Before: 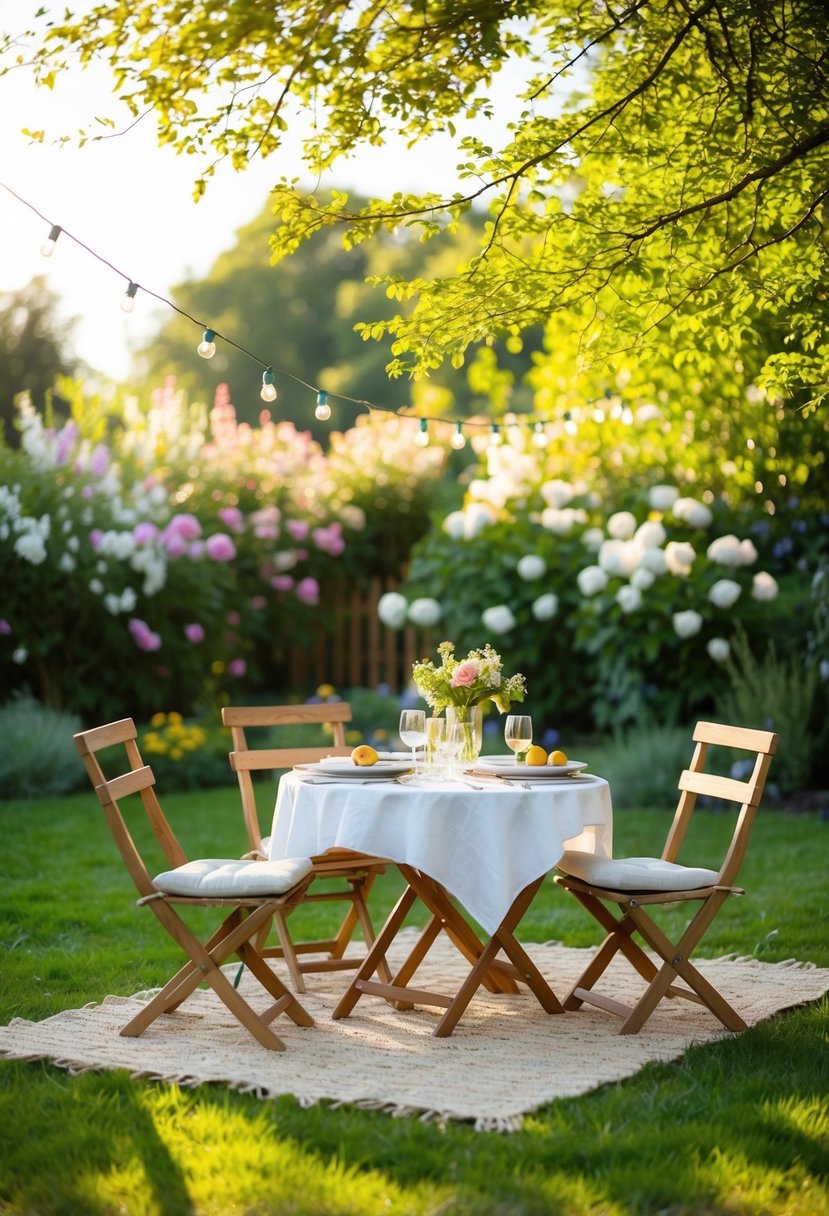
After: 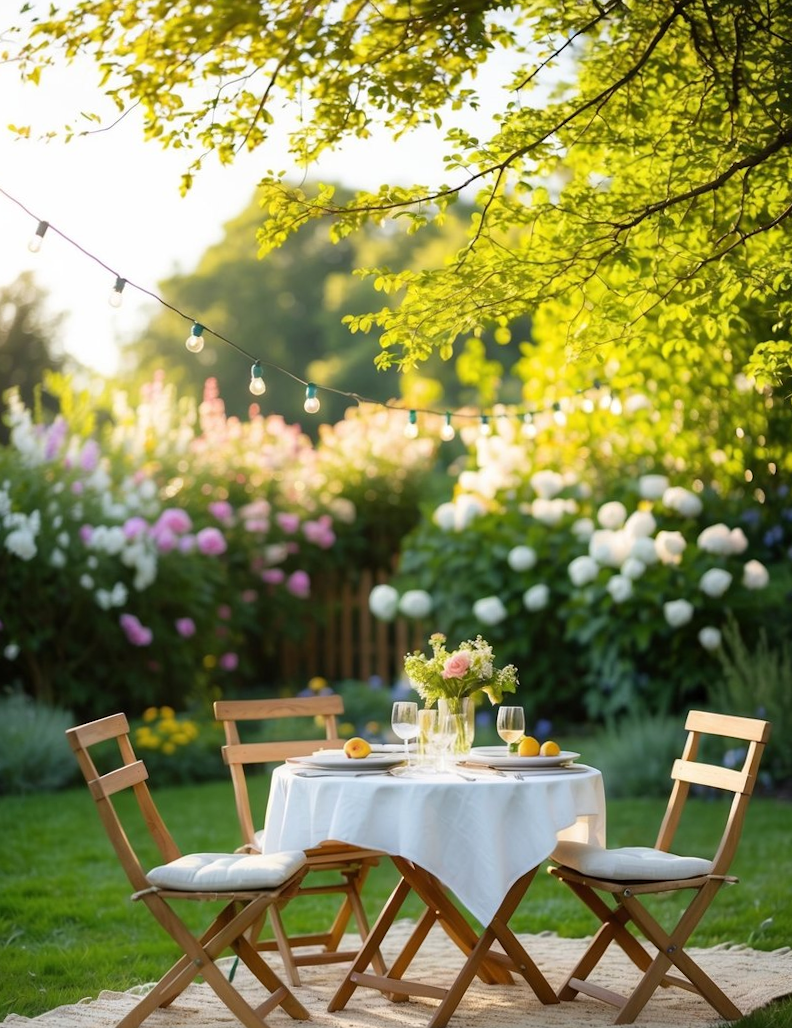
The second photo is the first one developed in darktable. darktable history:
crop and rotate: angle 0.589°, left 0.4%, right 2.575%, bottom 14.149%
